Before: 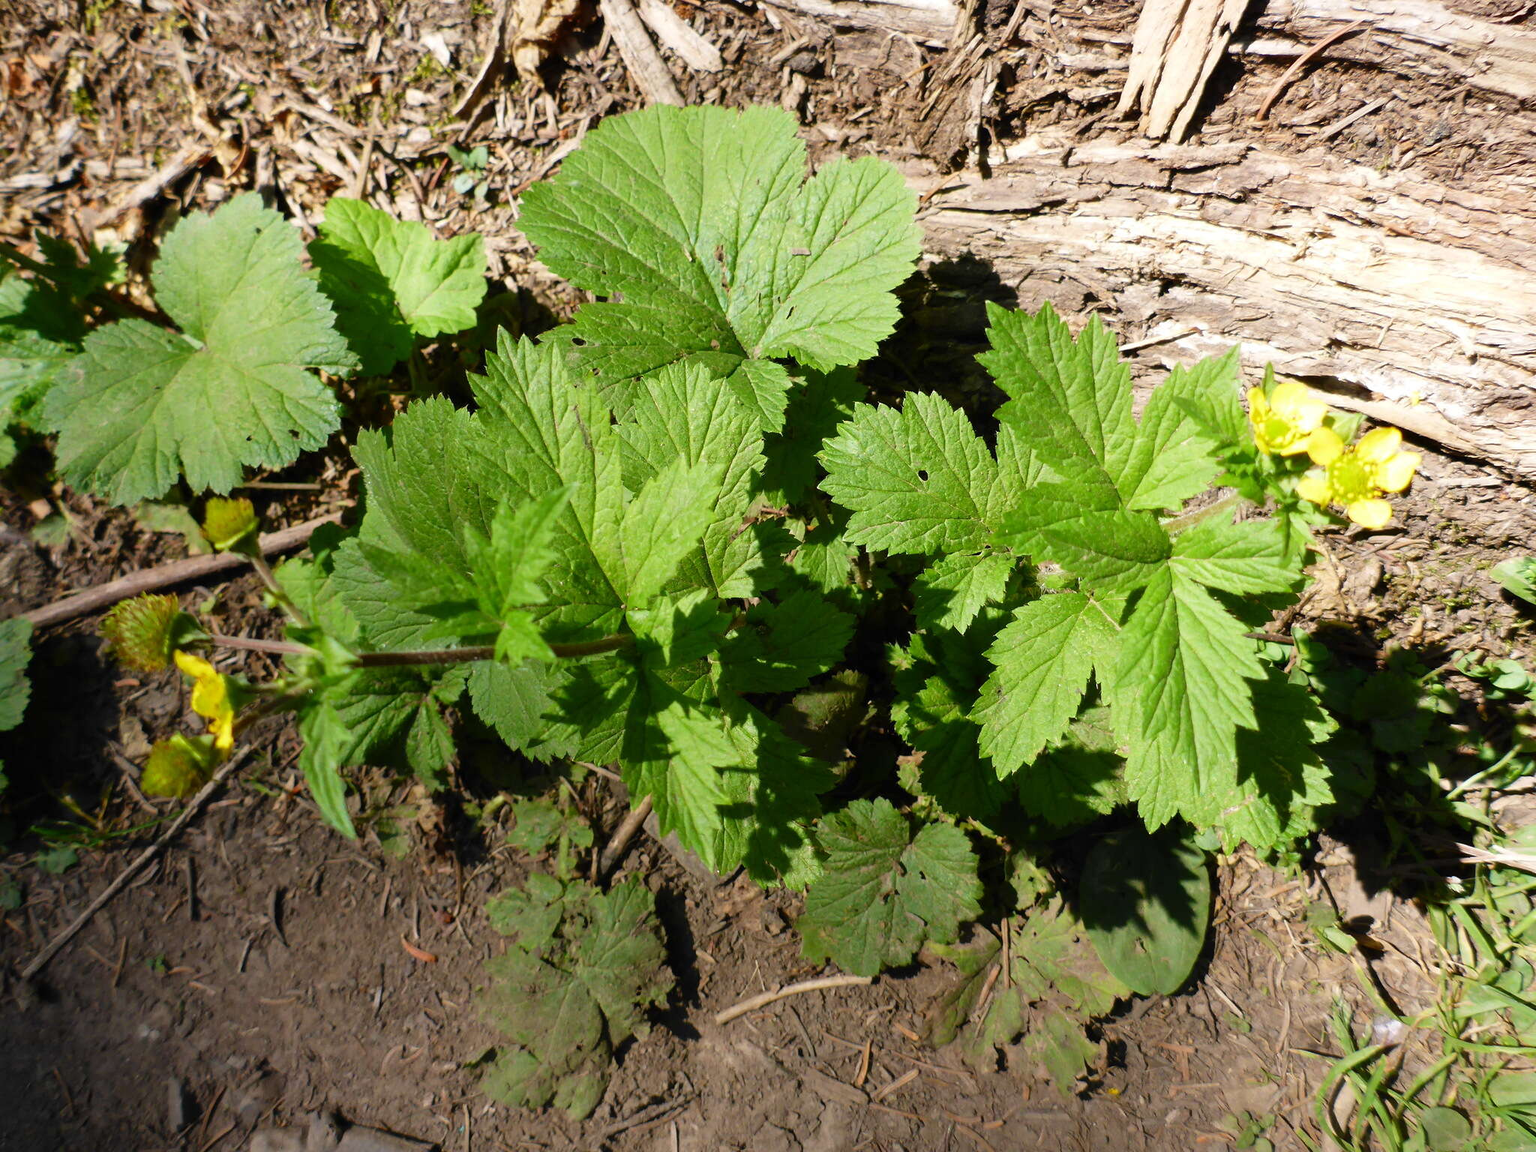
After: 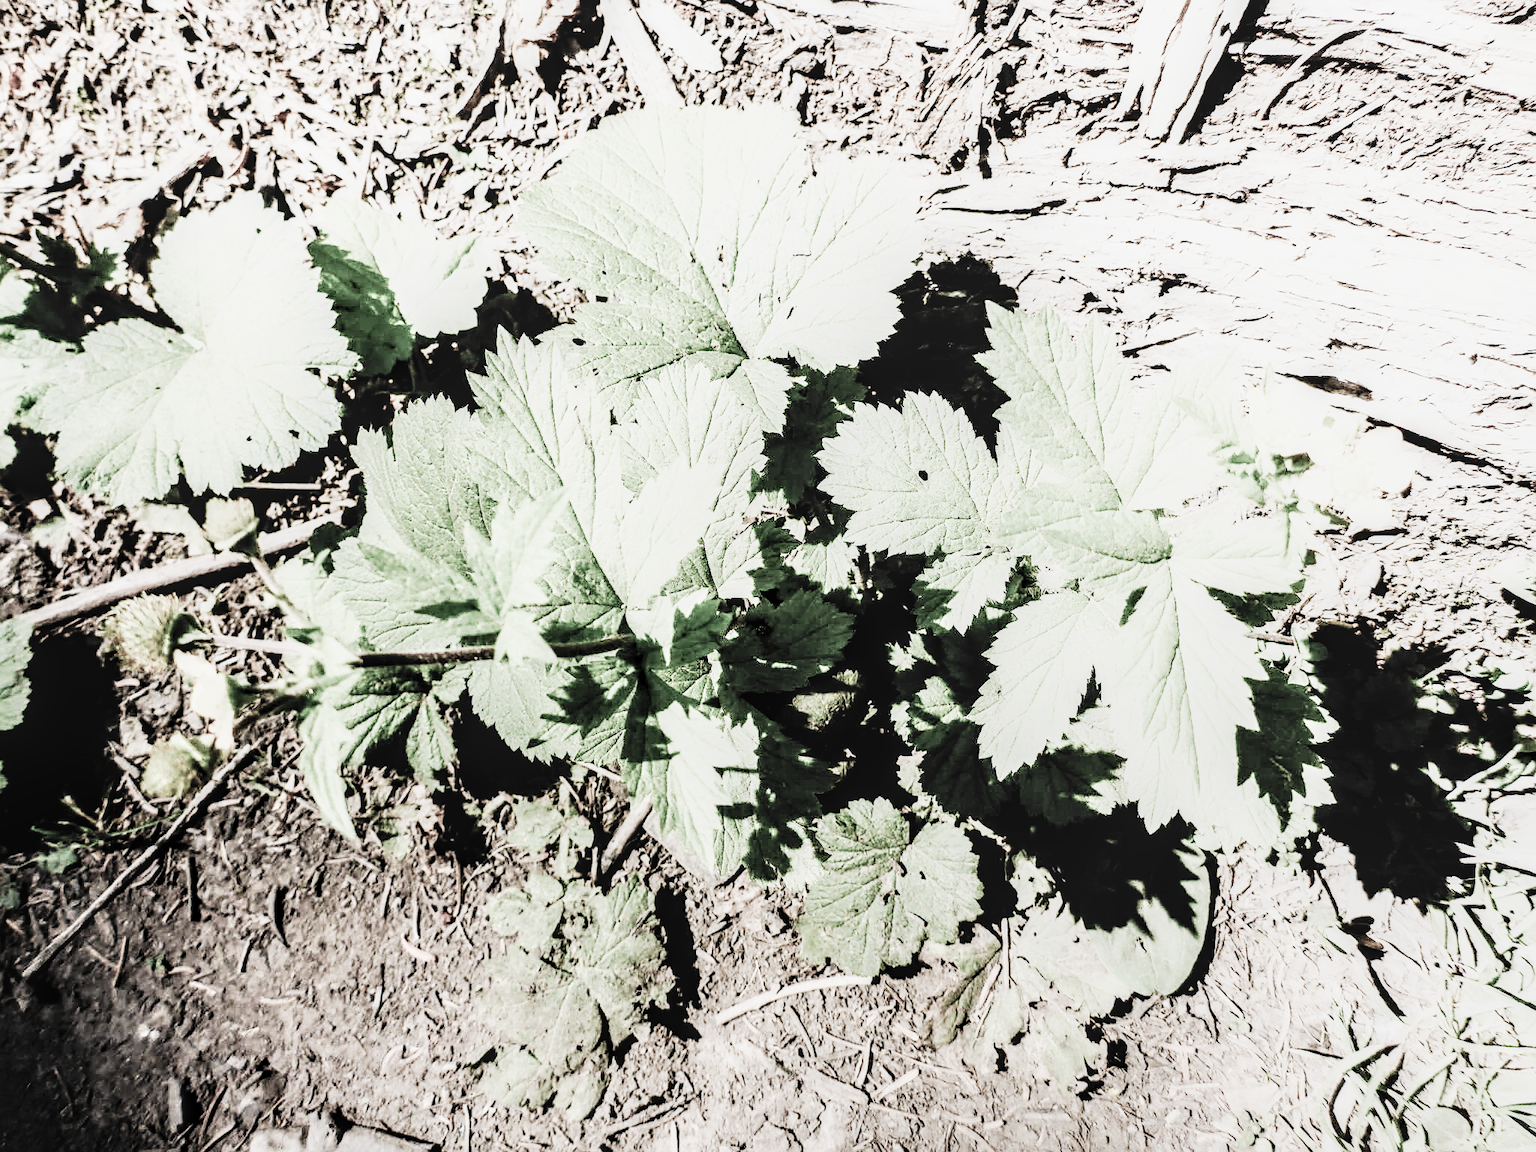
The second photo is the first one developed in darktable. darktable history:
tone curve: curves: ch0 [(0, 0) (0.417, 0.851) (1, 1)], preserve colors none
local contrast: detail 130%
filmic rgb: black relative exposure -5.09 EV, white relative exposure 3.97 EV, hardness 2.89, contrast 1.296, highlights saturation mix -29.88%, color science v5 (2021), contrast in shadows safe, contrast in highlights safe
sharpen: amount 0.496
